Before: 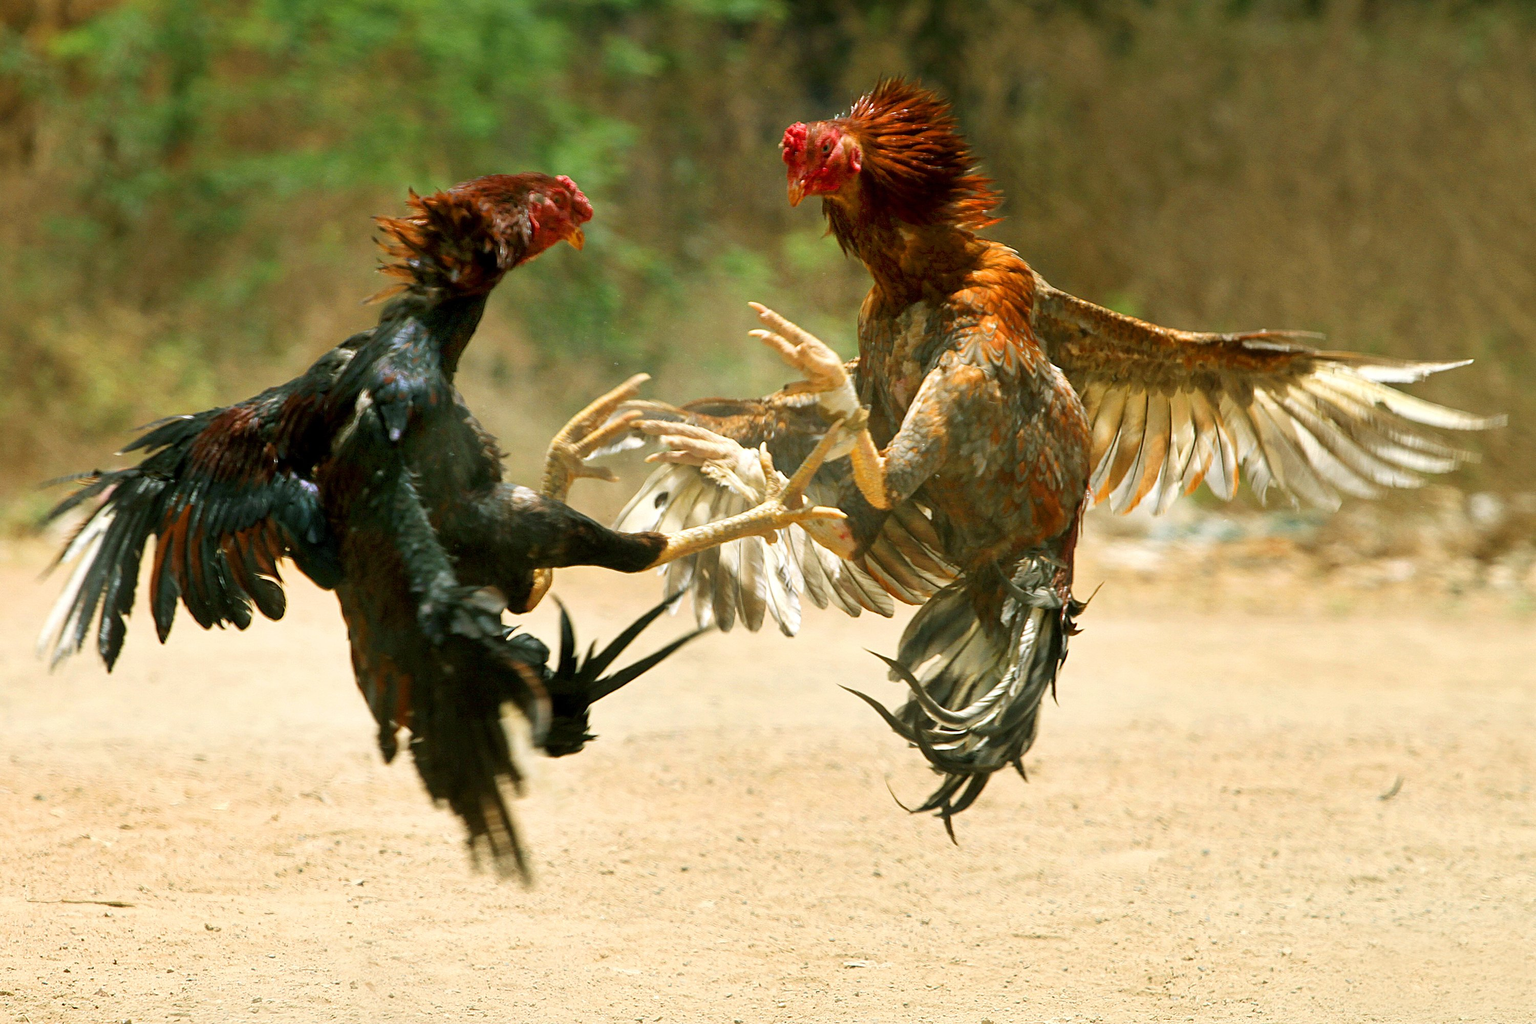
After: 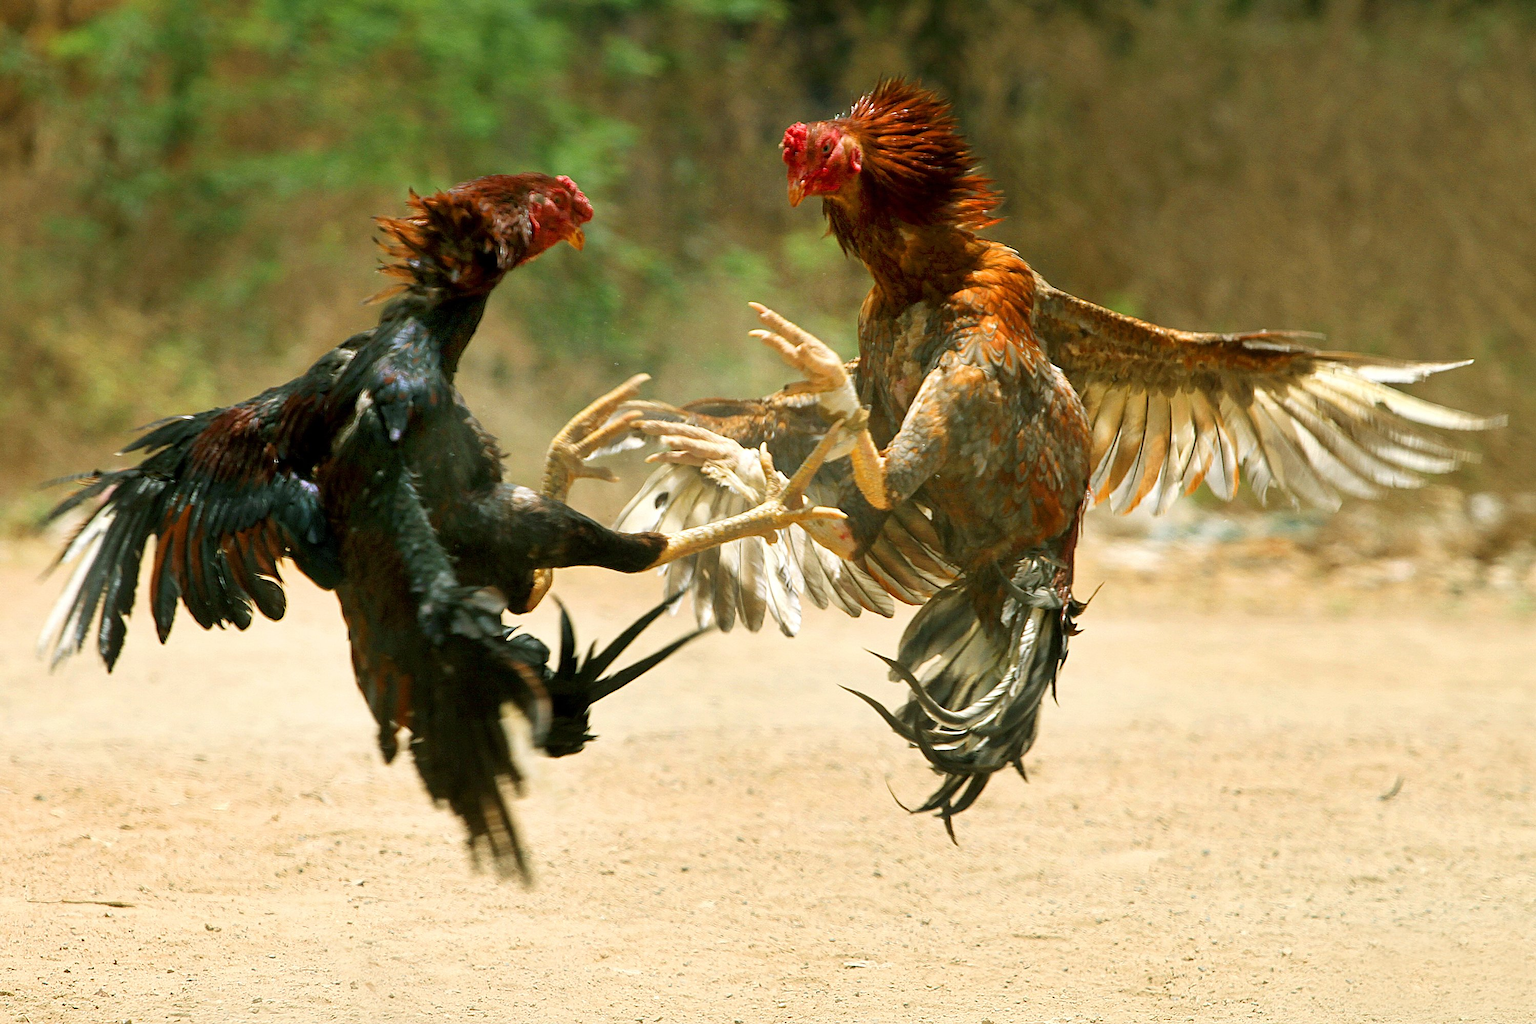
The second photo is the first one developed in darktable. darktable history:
sharpen: radius 0.992
